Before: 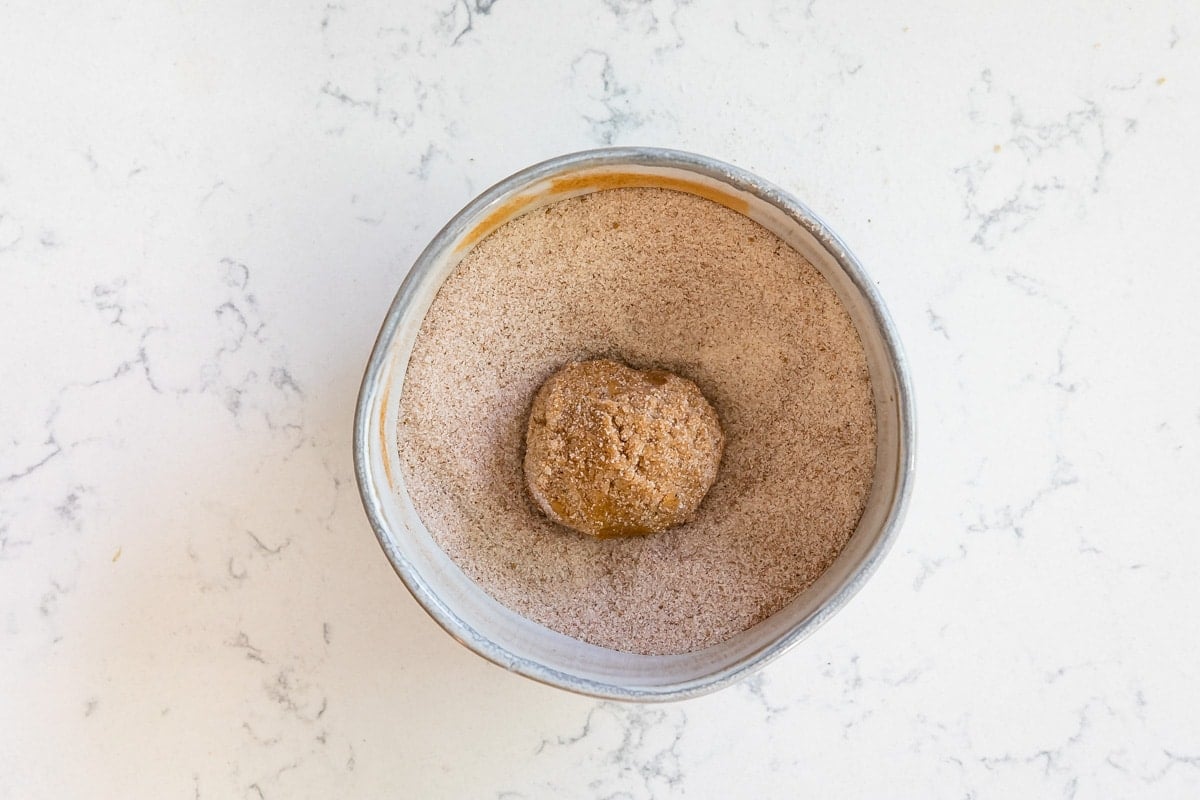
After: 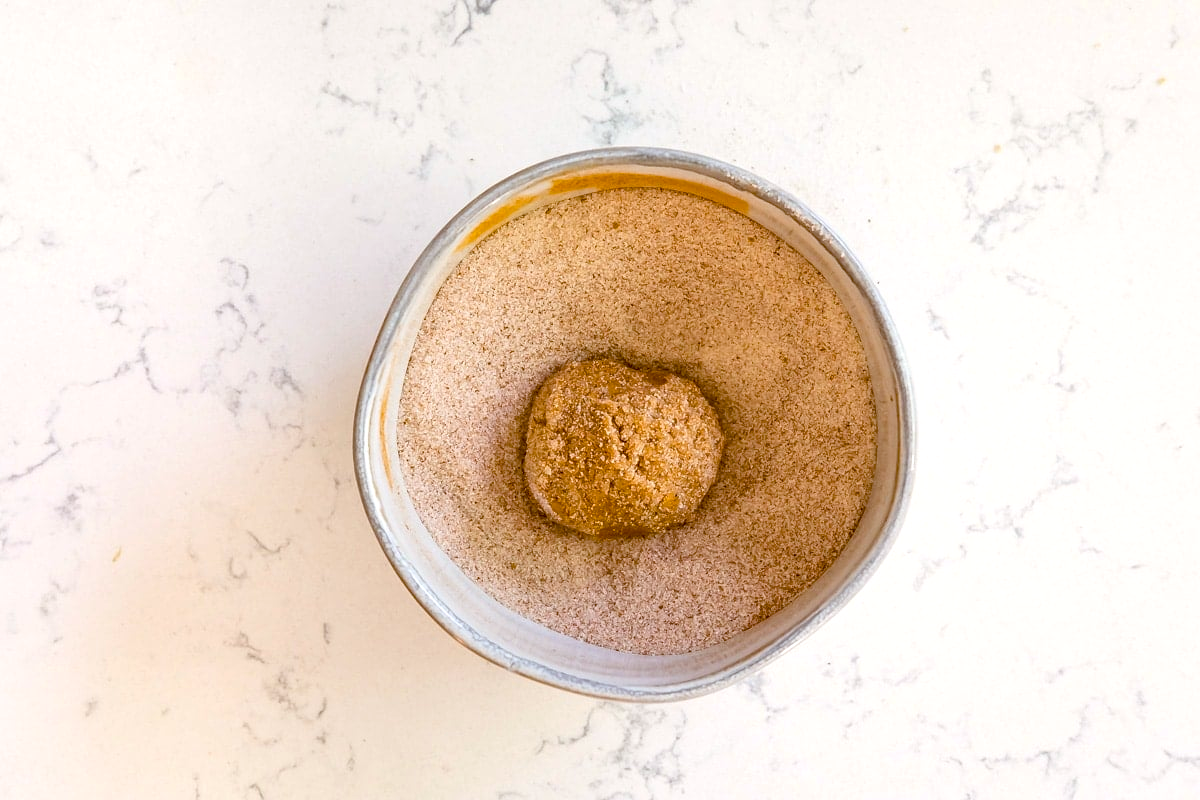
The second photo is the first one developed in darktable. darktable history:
color balance rgb: highlights gain › luminance 14.969%, global offset › chroma 0.397%, global offset › hue 36.34°, perceptual saturation grading › global saturation 19.966%
